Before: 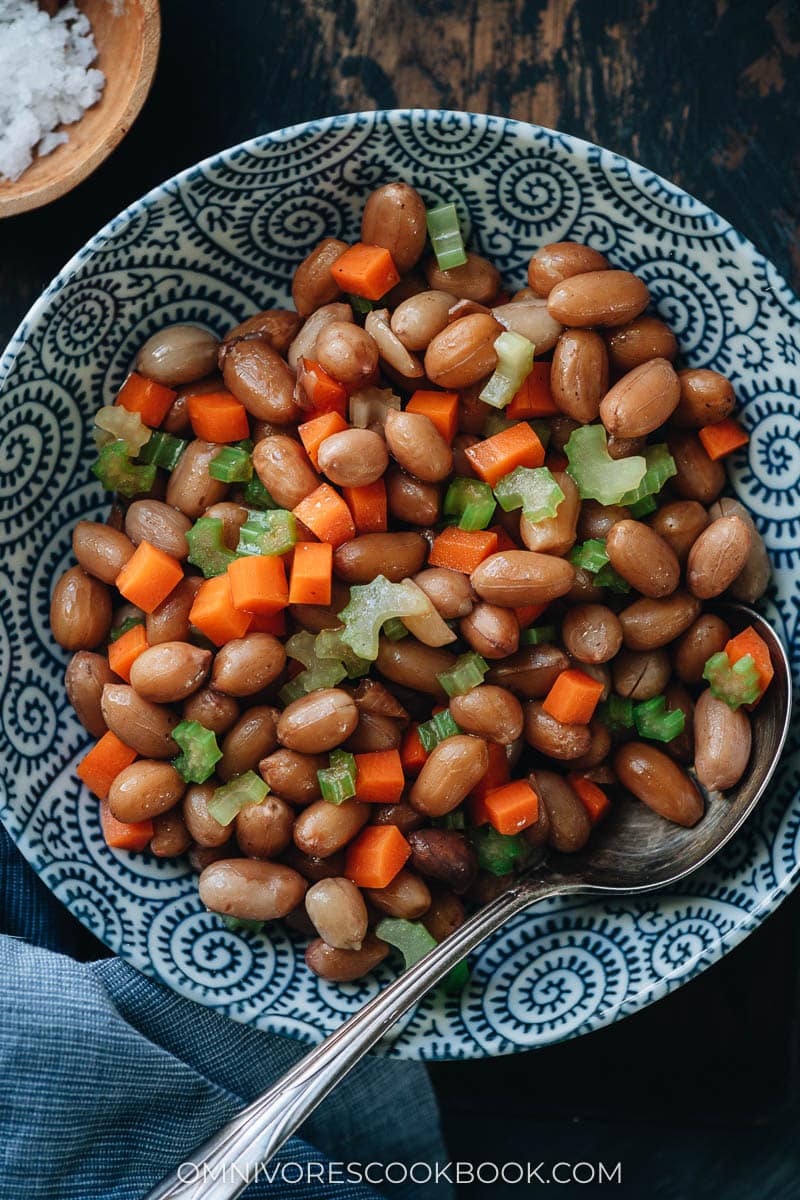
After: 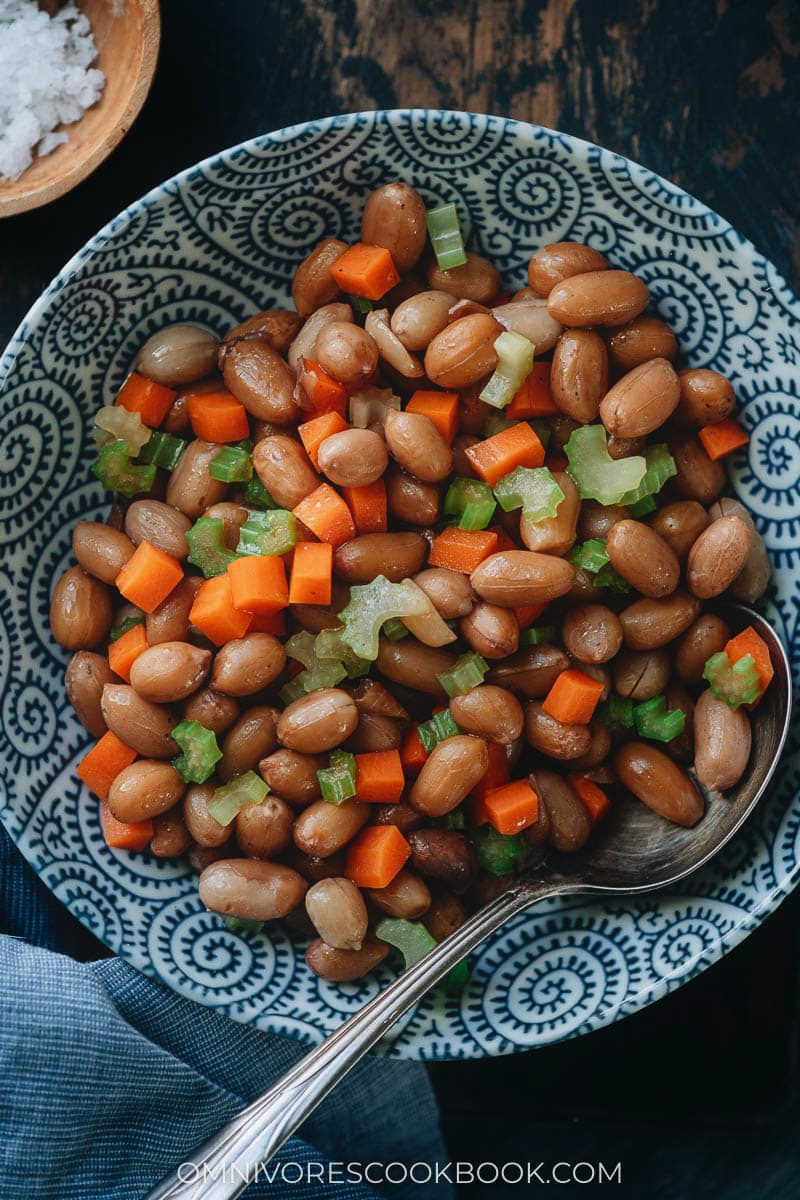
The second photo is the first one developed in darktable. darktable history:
contrast brightness saturation: contrast 0.07
contrast equalizer: octaves 7, y [[0.6 ×6], [0.55 ×6], [0 ×6], [0 ×6], [0 ×6]], mix -0.3
